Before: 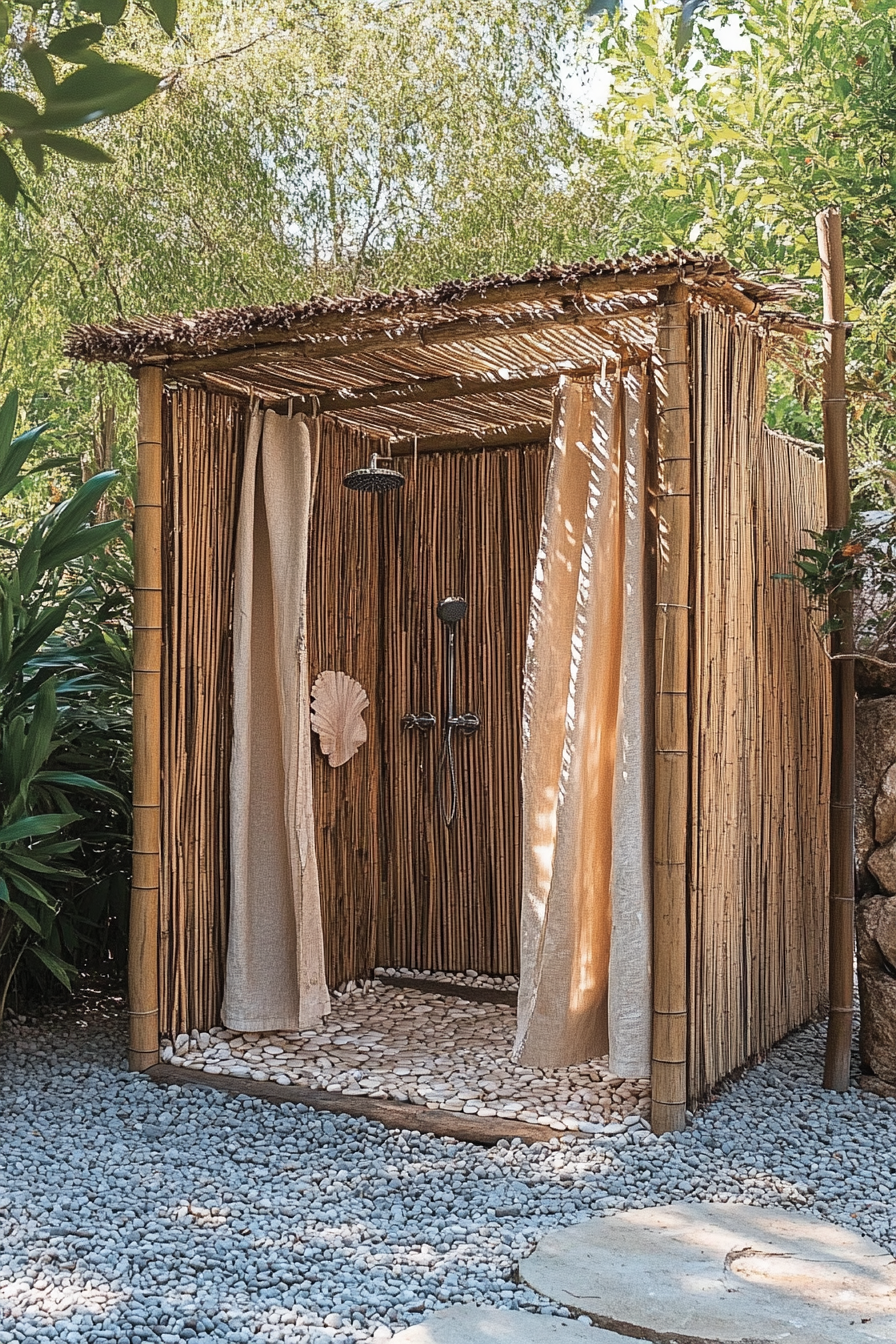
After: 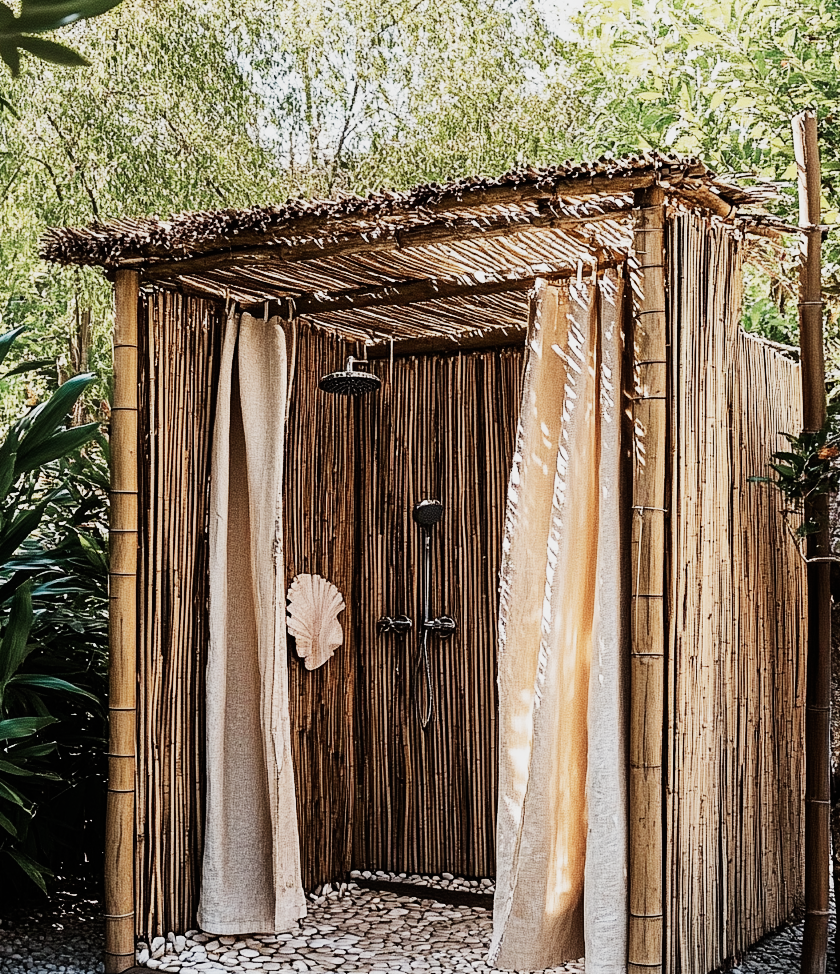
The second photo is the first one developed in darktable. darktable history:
crop: left 2.737%, top 7.287%, right 3.421%, bottom 20.179%
sigmoid: skew -0.2, preserve hue 0%, red attenuation 0.1, red rotation 0.035, green attenuation 0.1, green rotation -0.017, blue attenuation 0.15, blue rotation -0.052, base primaries Rec2020
tone equalizer: -8 EV -1.08 EV, -7 EV -1.01 EV, -6 EV -0.867 EV, -5 EV -0.578 EV, -3 EV 0.578 EV, -2 EV 0.867 EV, -1 EV 1.01 EV, +0 EV 1.08 EV, edges refinement/feathering 500, mask exposure compensation -1.57 EV, preserve details no
